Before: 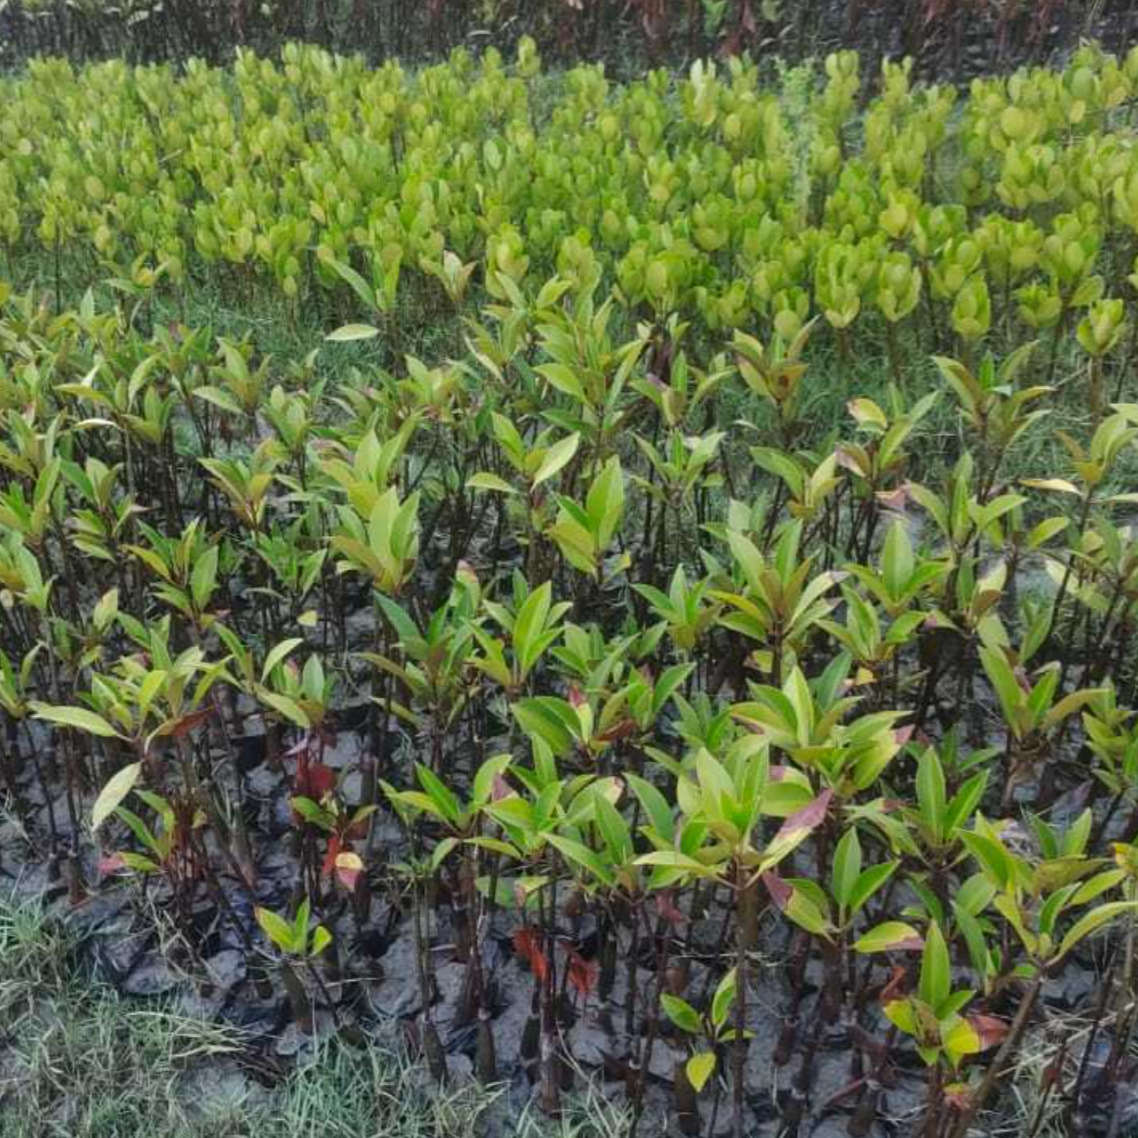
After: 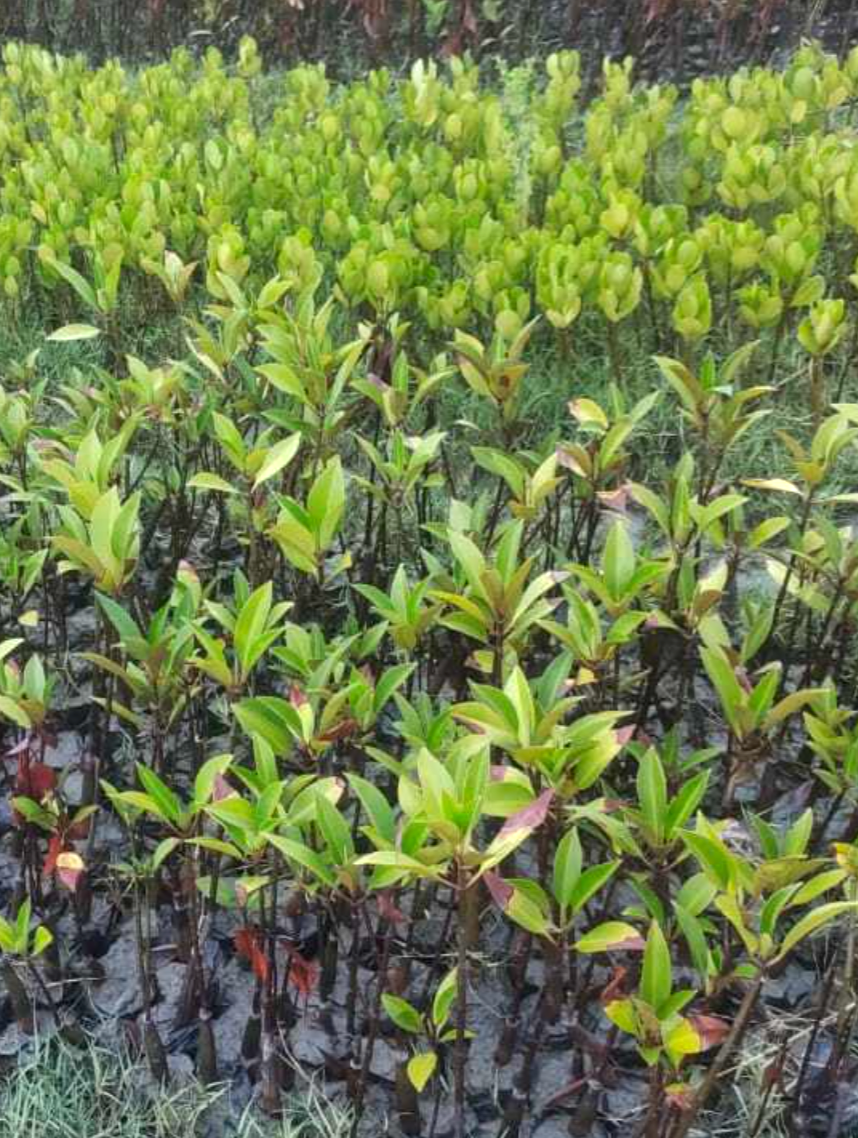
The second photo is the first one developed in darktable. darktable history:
exposure: black level correction 0.001, exposure 0.499 EV, compensate exposure bias true, compensate highlight preservation false
crop and rotate: left 24.564%
